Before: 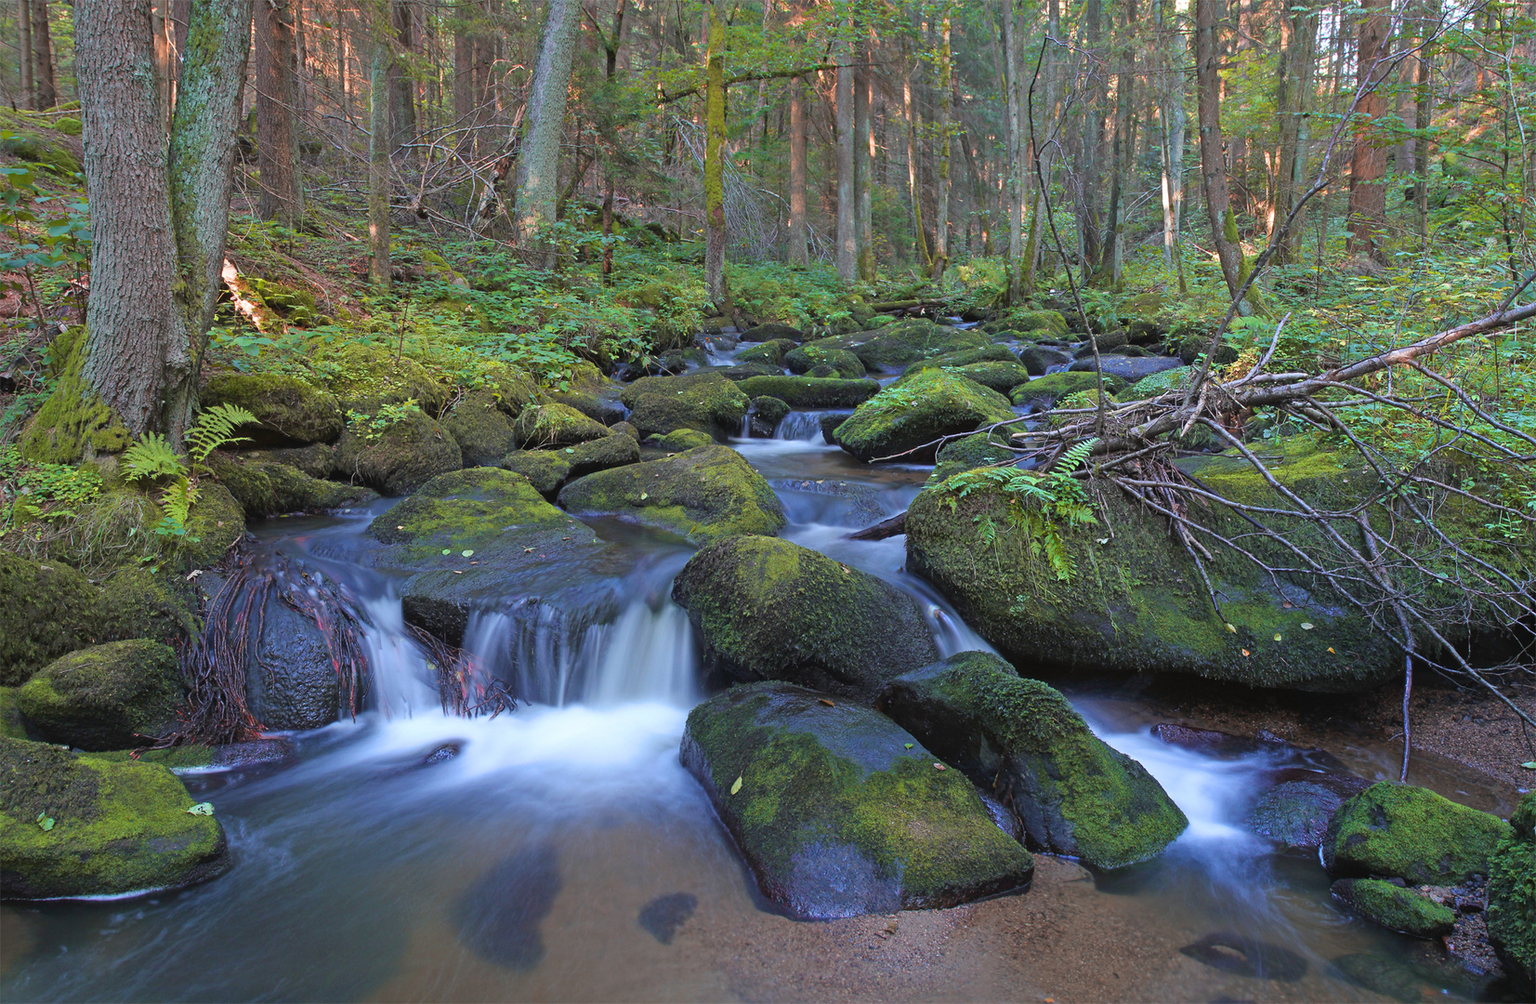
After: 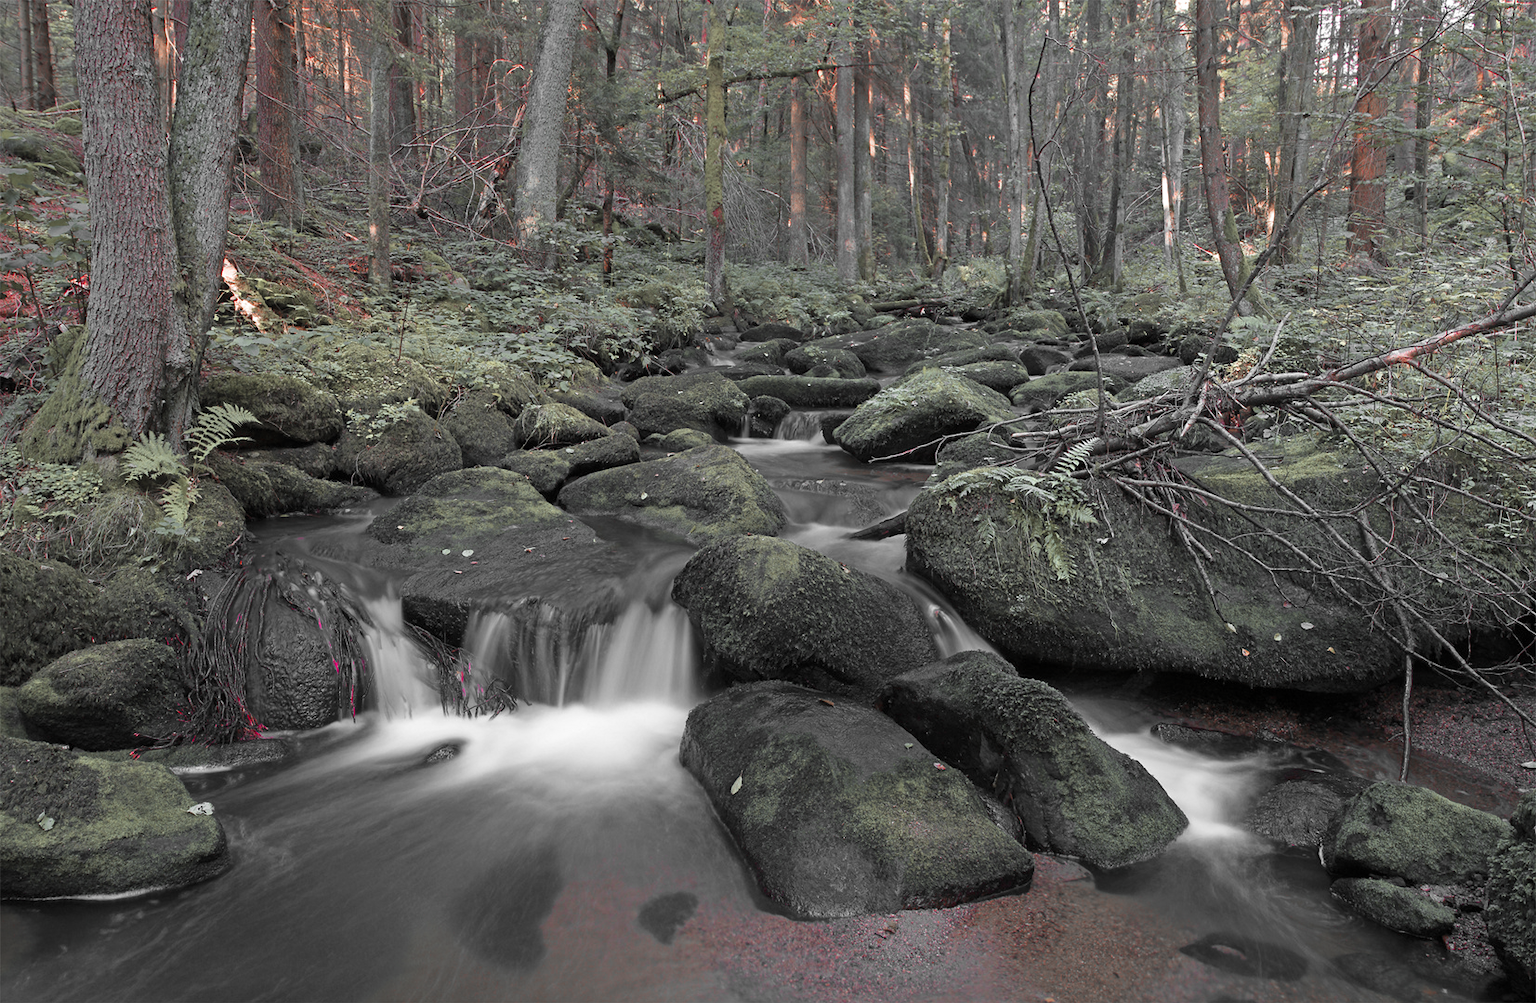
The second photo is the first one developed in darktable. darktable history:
color zones: curves: ch1 [(0, 0.831) (0.08, 0.771) (0.157, 0.268) (0.241, 0.207) (0.562, -0.005) (0.714, -0.013) (0.876, 0.01) (1, 0.831)]
levels: mode automatic, black 0.023%, white 99.97%, levels [0.062, 0.494, 0.925]
